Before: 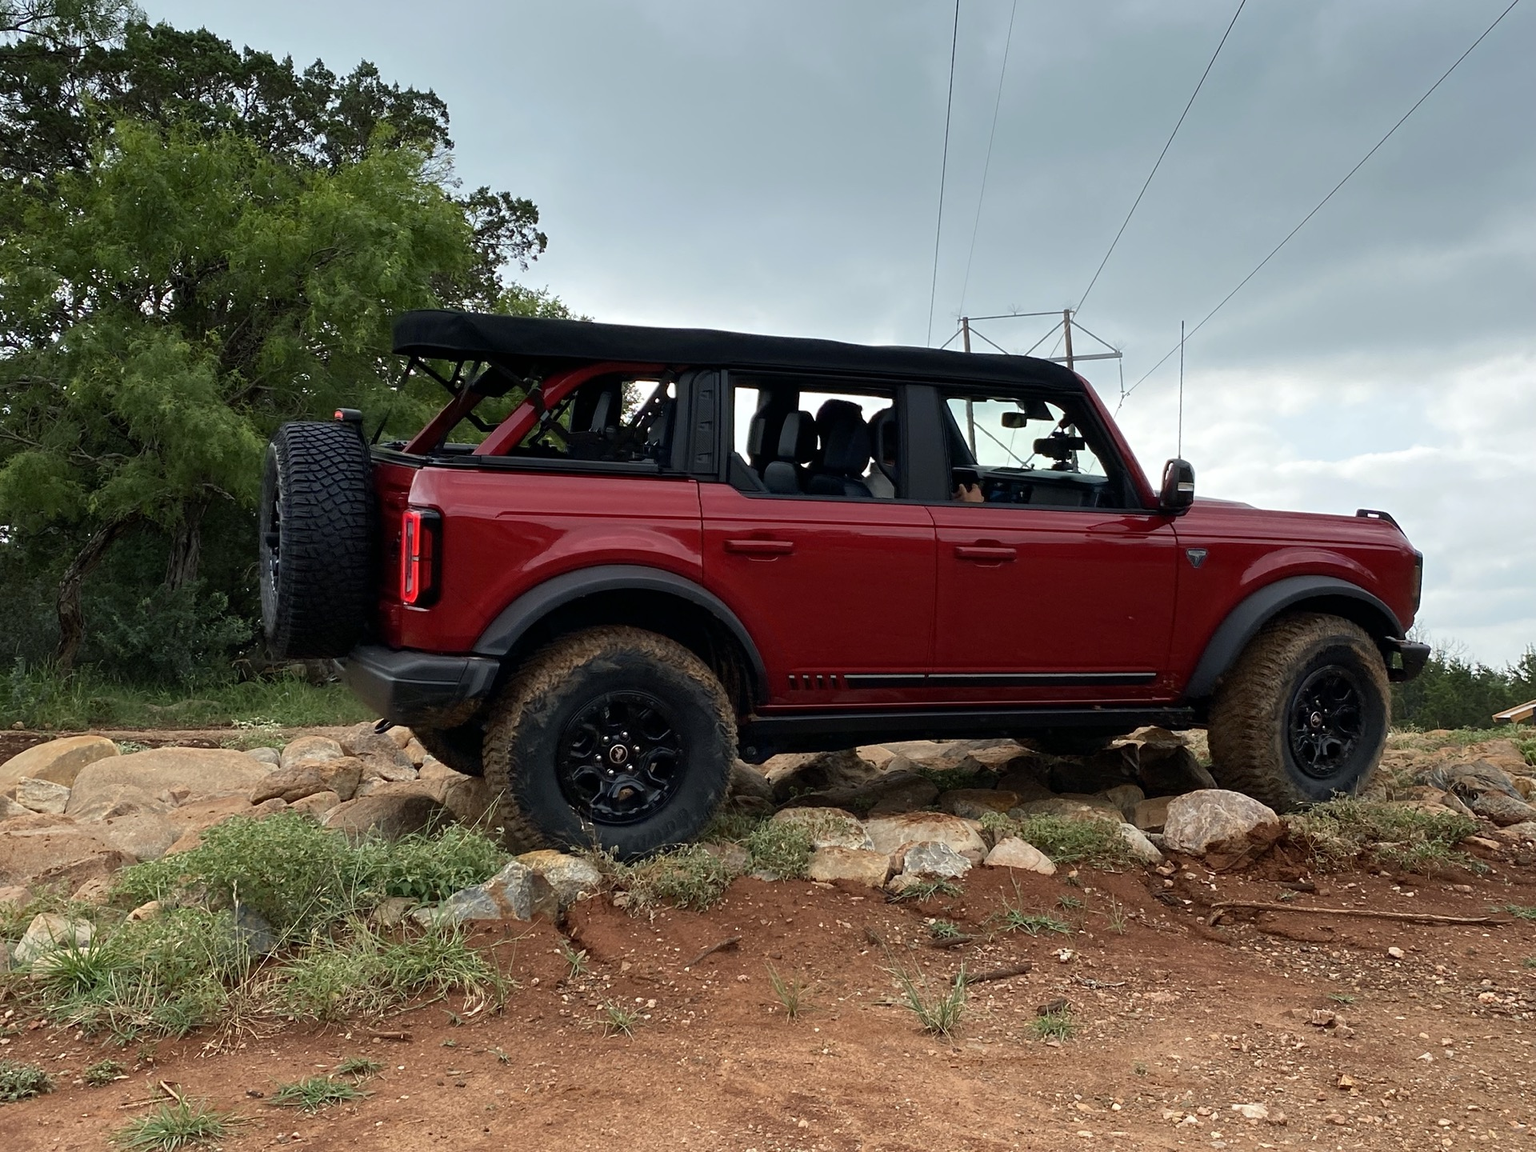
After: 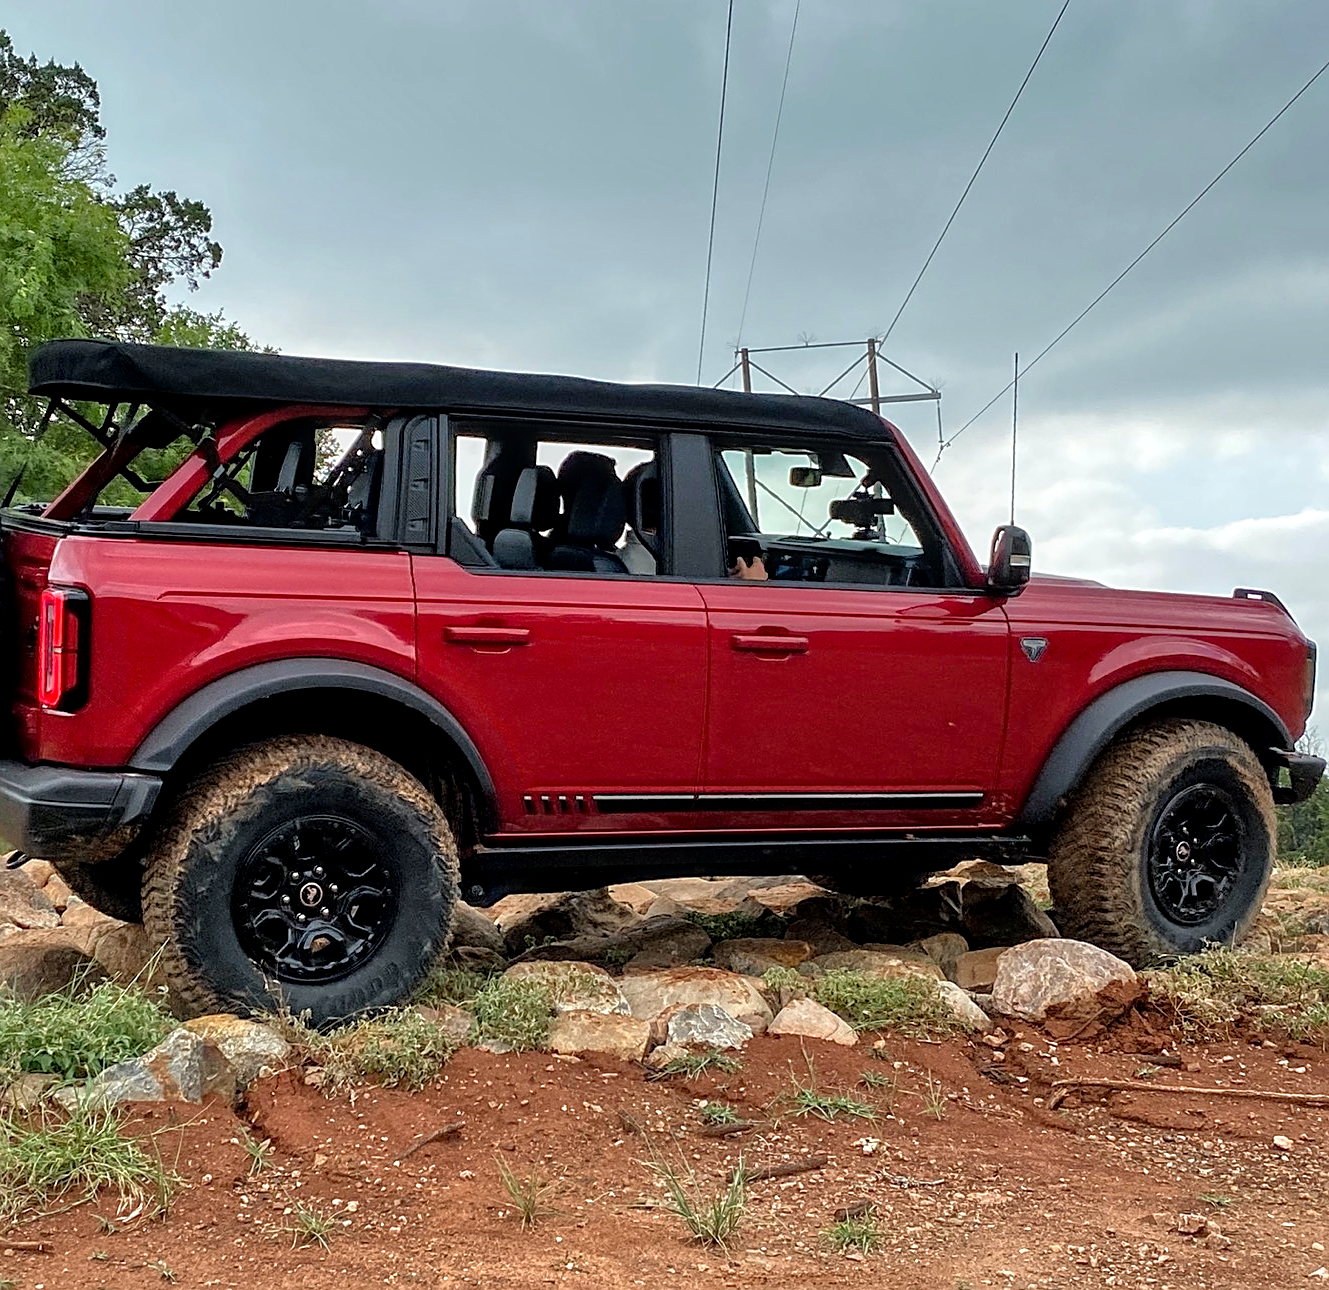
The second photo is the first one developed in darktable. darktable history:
sharpen: amount 0.562
crop and rotate: left 24.113%, top 3.357%, right 6.646%, bottom 7.027%
local contrast: detail 130%
tone equalizer: -7 EV 0.157 EV, -6 EV 0.577 EV, -5 EV 1.14 EV, -4 EV 1.33 EV, -3 EV 1.18 EV, -2 EV 0.6 EV, -1 EV 0.167 EV
